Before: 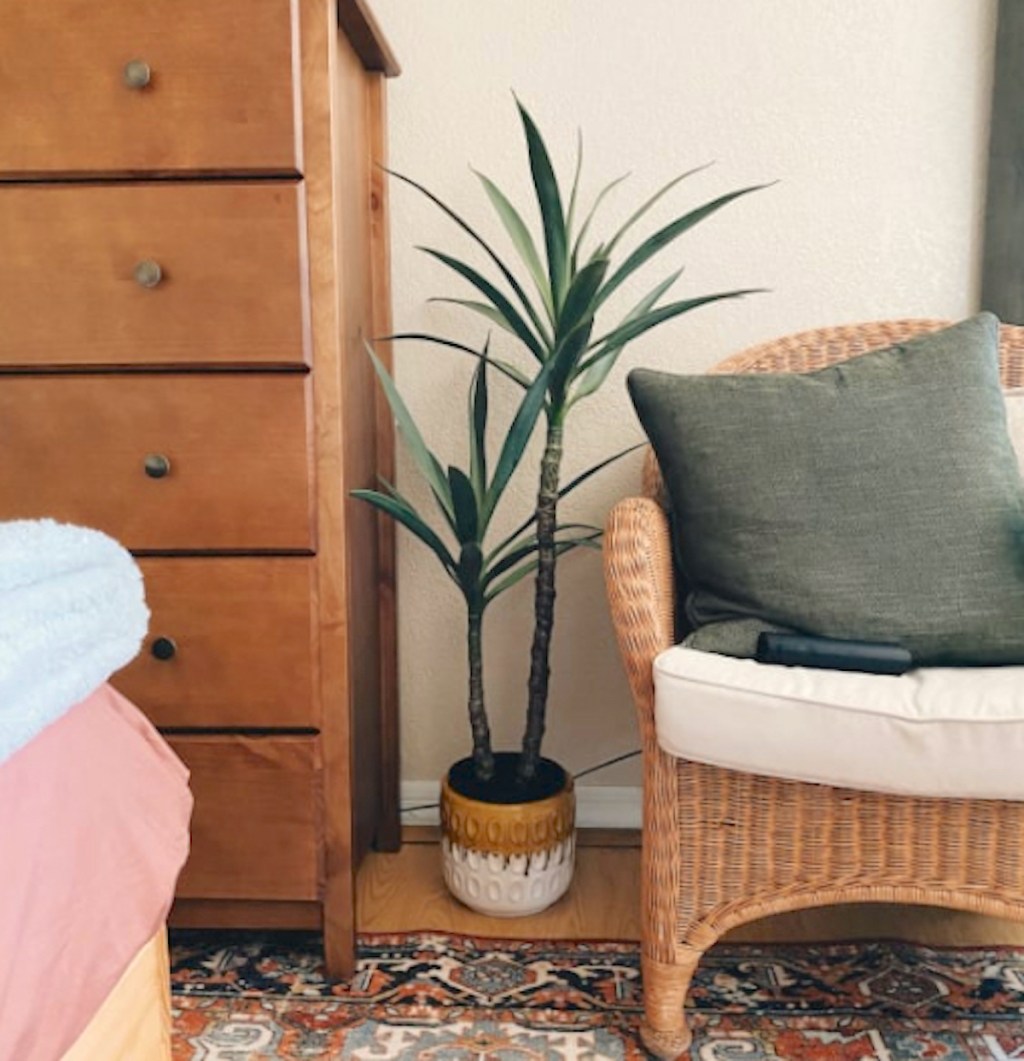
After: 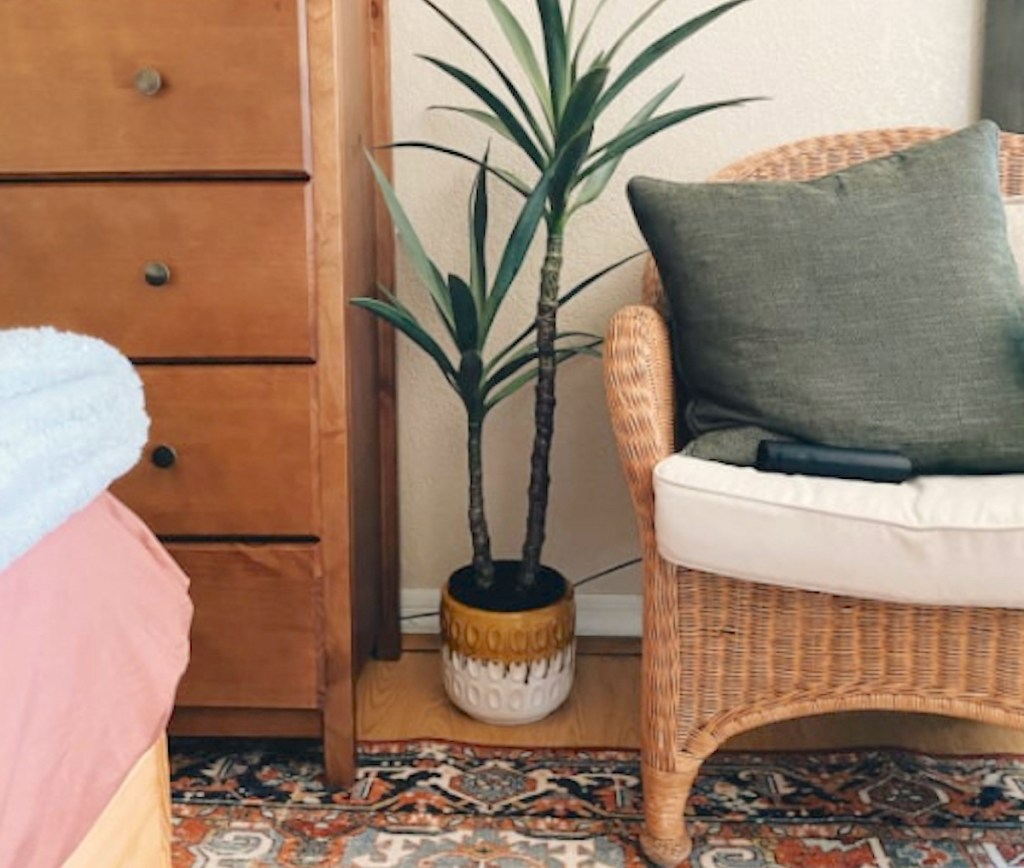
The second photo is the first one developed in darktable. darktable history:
crop and rotate: top 18.157%
